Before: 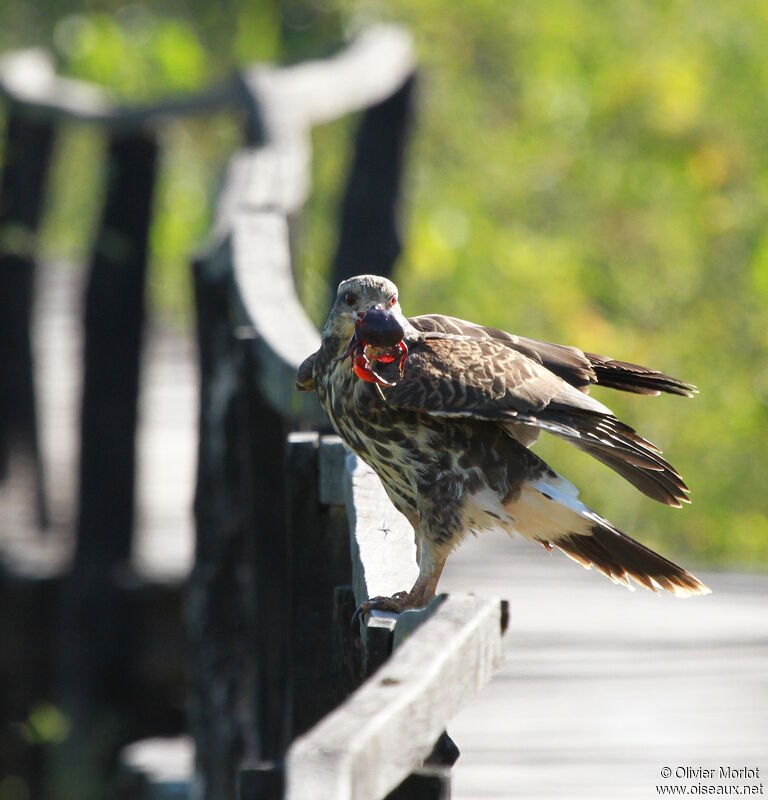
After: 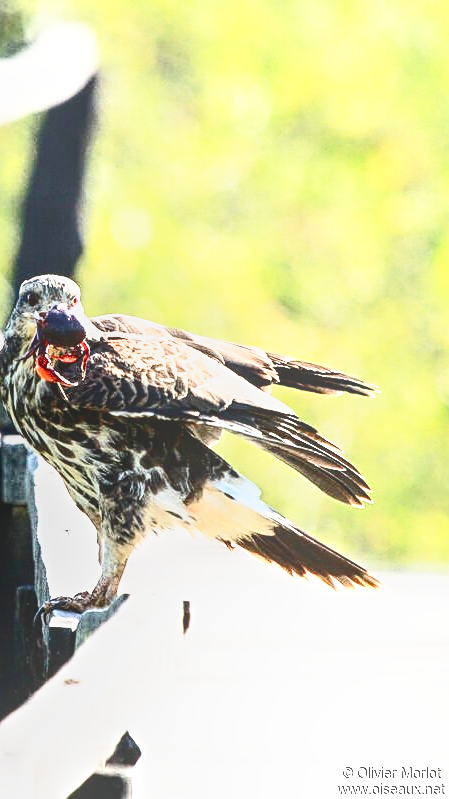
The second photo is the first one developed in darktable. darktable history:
crop: left 41.418%
contrast brightness saturation: contrast 0.483, saturation -0.105
local contrast: highlights 66%, shadows 34%, detail 167%, midtone range 0.2
base curve: curves: ch0 [(0, 0) (0.012, 0.01) (0.073, 0.168) (0.31, 0.711) (0.645, 0.957) (1, 1)], preserve colors none
sharpen: on, module defaults
